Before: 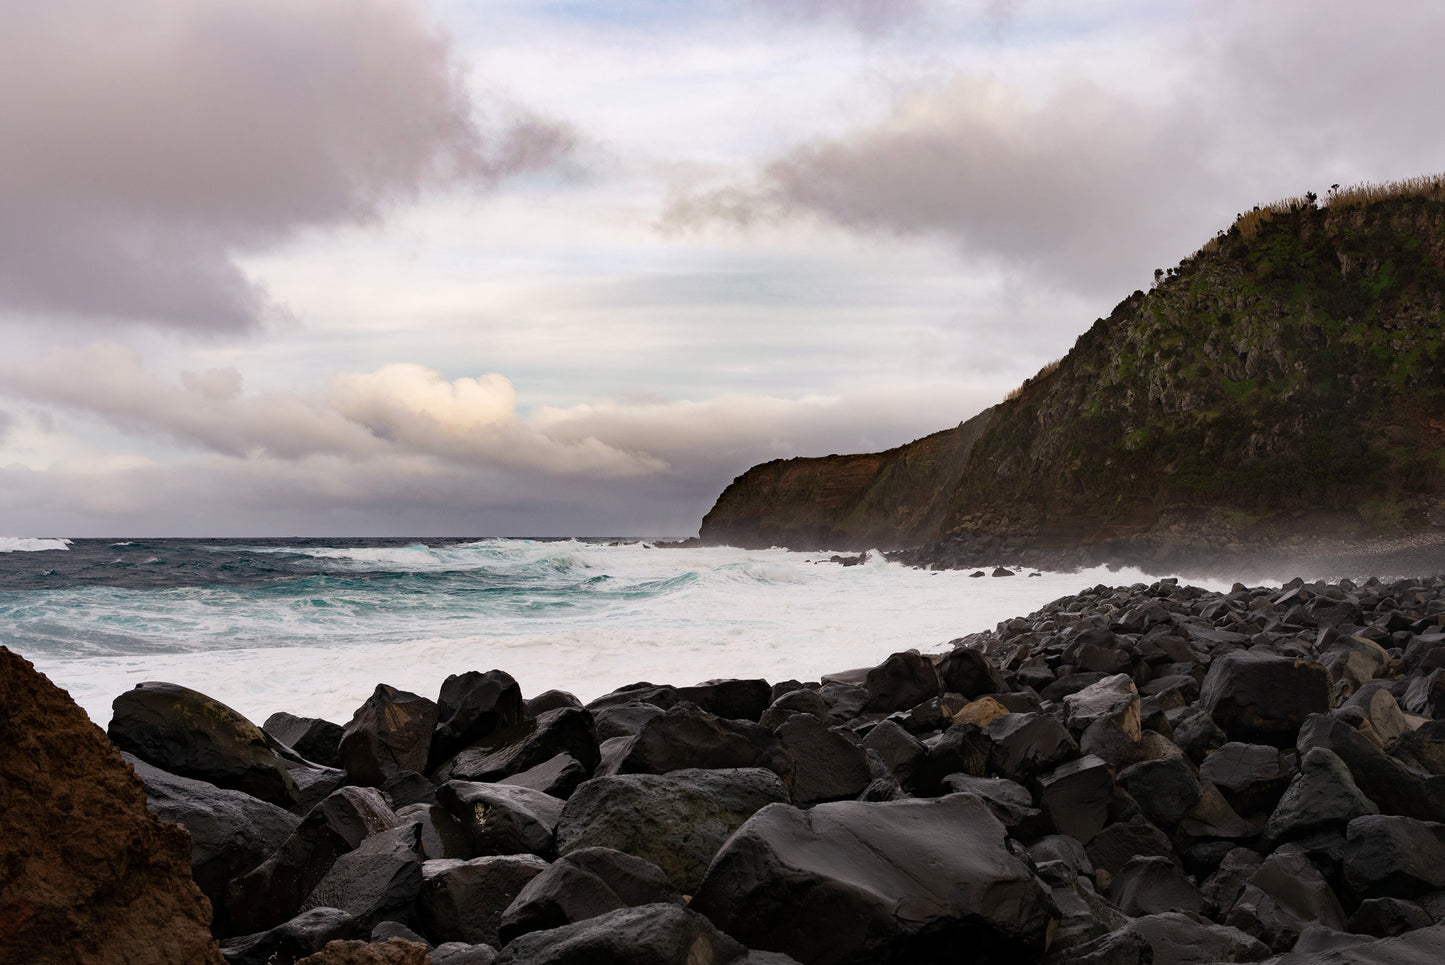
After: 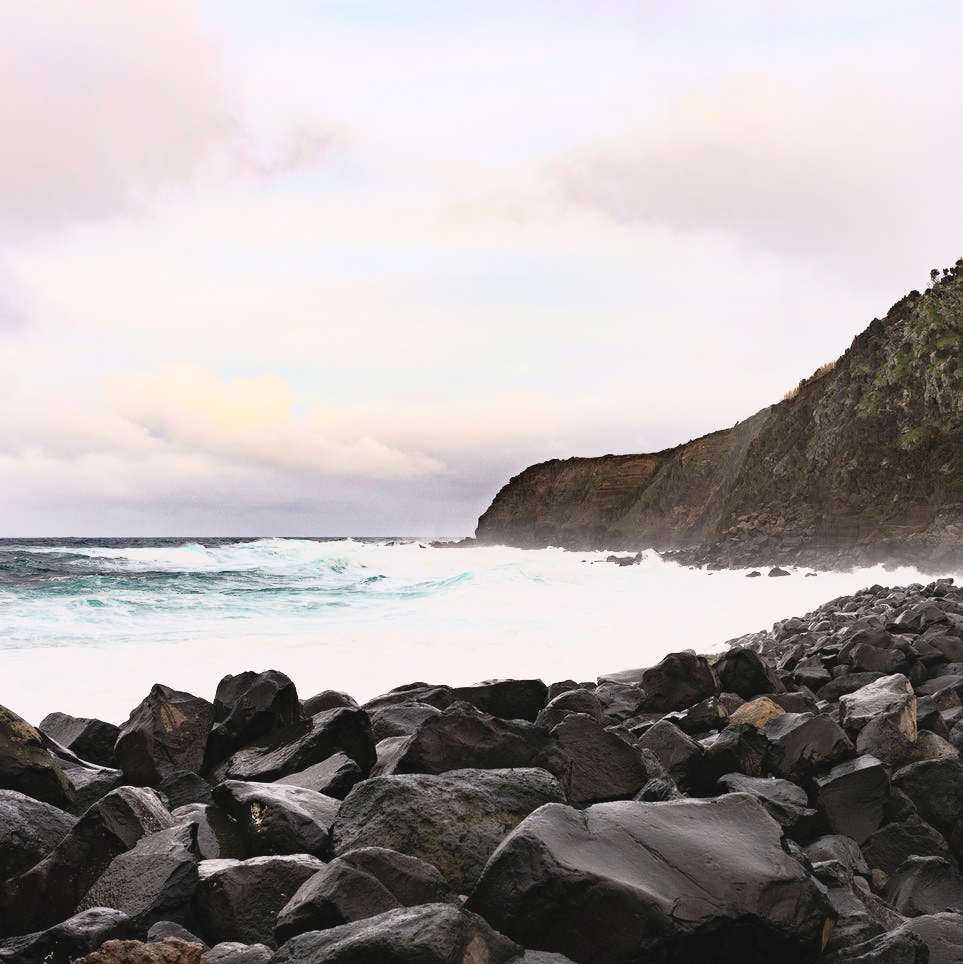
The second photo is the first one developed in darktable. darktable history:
tone curve: curves: ch0 [(0, 0.052) (0.207, 0.35) (0.392, 0.592) (0.54, 0.803) (0.725, 0.922) (0.99, 0.974)], color space Lab, independent channels, preserve colors none
crop and rotate: left 15.546%, right 17.787%
